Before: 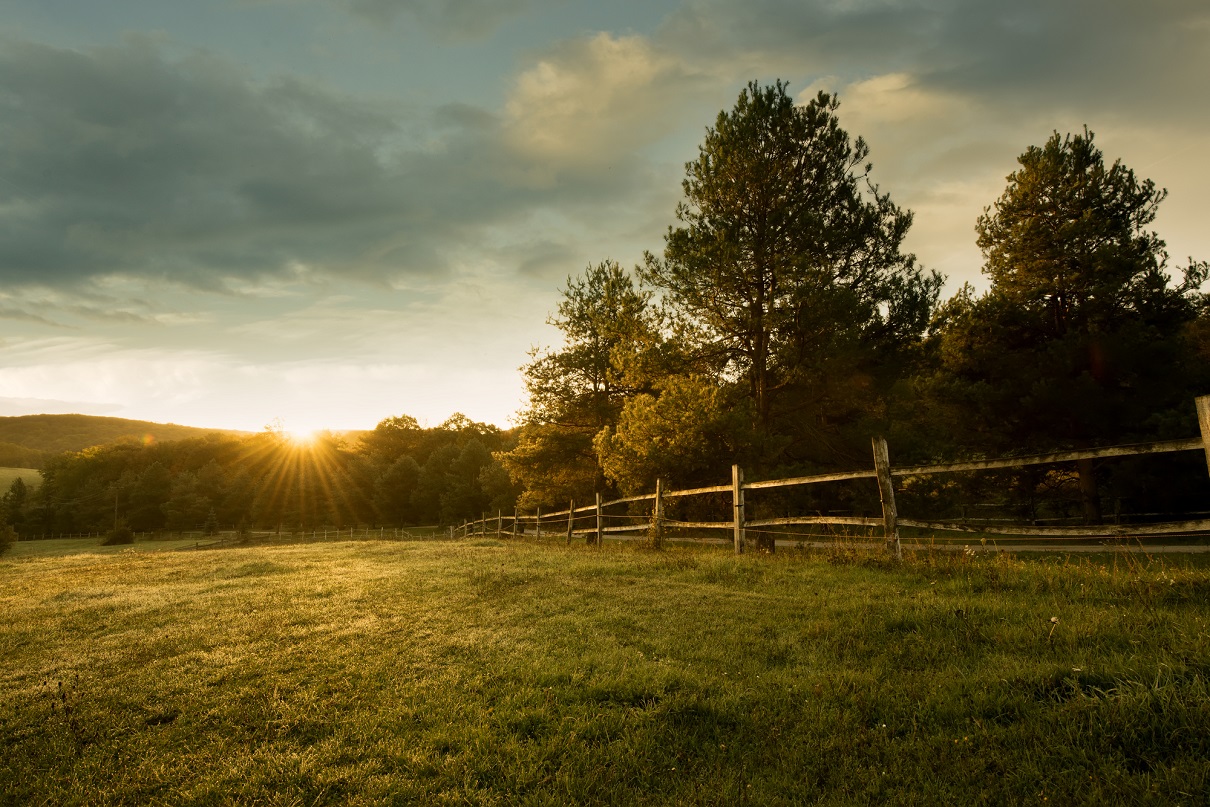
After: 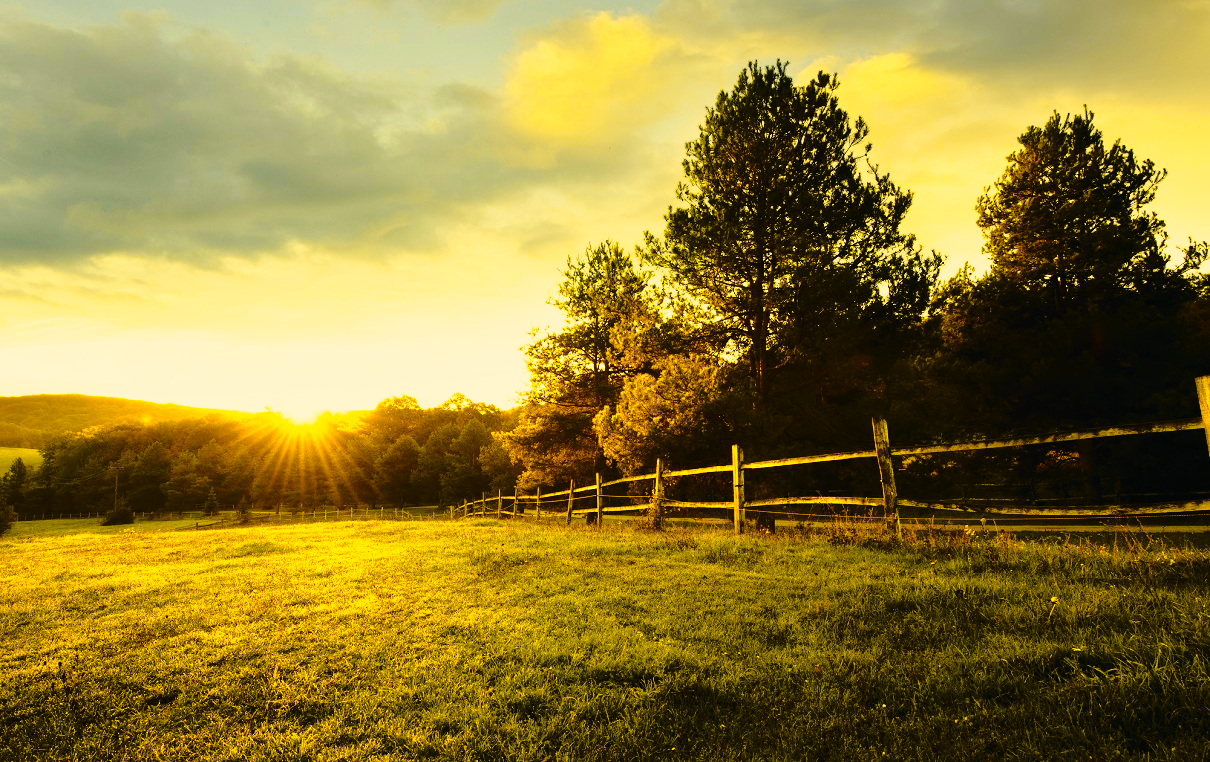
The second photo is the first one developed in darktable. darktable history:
exposure: black level correction 0, exposure 0.7 EV, compensate exposure bias true, compensate highlight preservation false
color correction: highlights a* 2.72, highlights b* 22.8
color balance rgb: perceptual saturation grading › global saturation 20%, global vibrance 20%
crop and rotate: top 2.479%, bottom 3.018%
base curve: curves: ch0 [(0, 0) (0.026, 0.03) (0.109, 0.232) (0.351, 0.748) (0.669, 0.968) (1, 1)], preserve colors none
tone curve: curves: ch0 [(0, 0.013) (0.129, 0.1) (0.327, 0.382) (0.489, 0.573) (0.66, 0.748) (0.858, 0.926) (1, 0.977)]; ch1 [(0, 0) (0.353, 0.344) (0.45, 0.46) (0.498, 0.495) (0.521, 0.506) (0.563, 0.559) (0.592, 0.585) (0.657, 0.655) (1, 1)]; ch2 [(0, 0) (0.333, 0.346) (0.375, 0.375) (0.427, 0.44) (0.5, 0.501) (0.505, 0.499) (0.528, 0.533) (0.579, 0.61) (0.612, 0.644) (0.66, 0.715) (1, 1)], color space Lab, independent channels, preserve colors none
